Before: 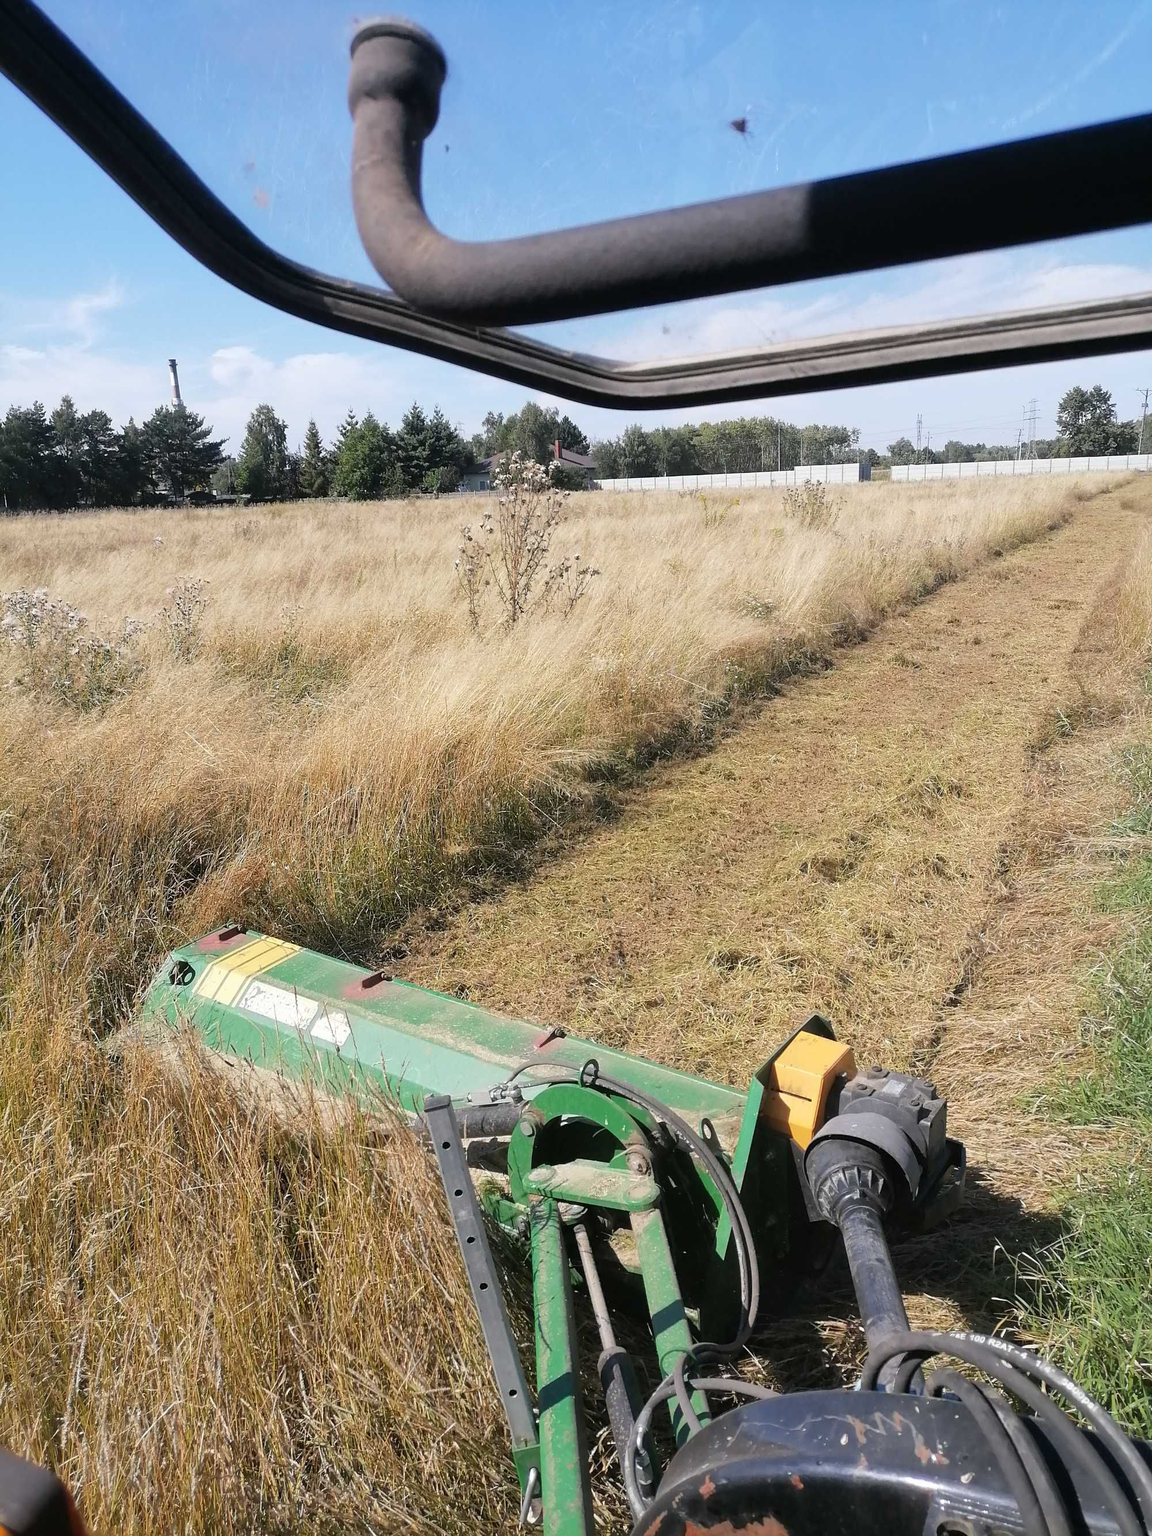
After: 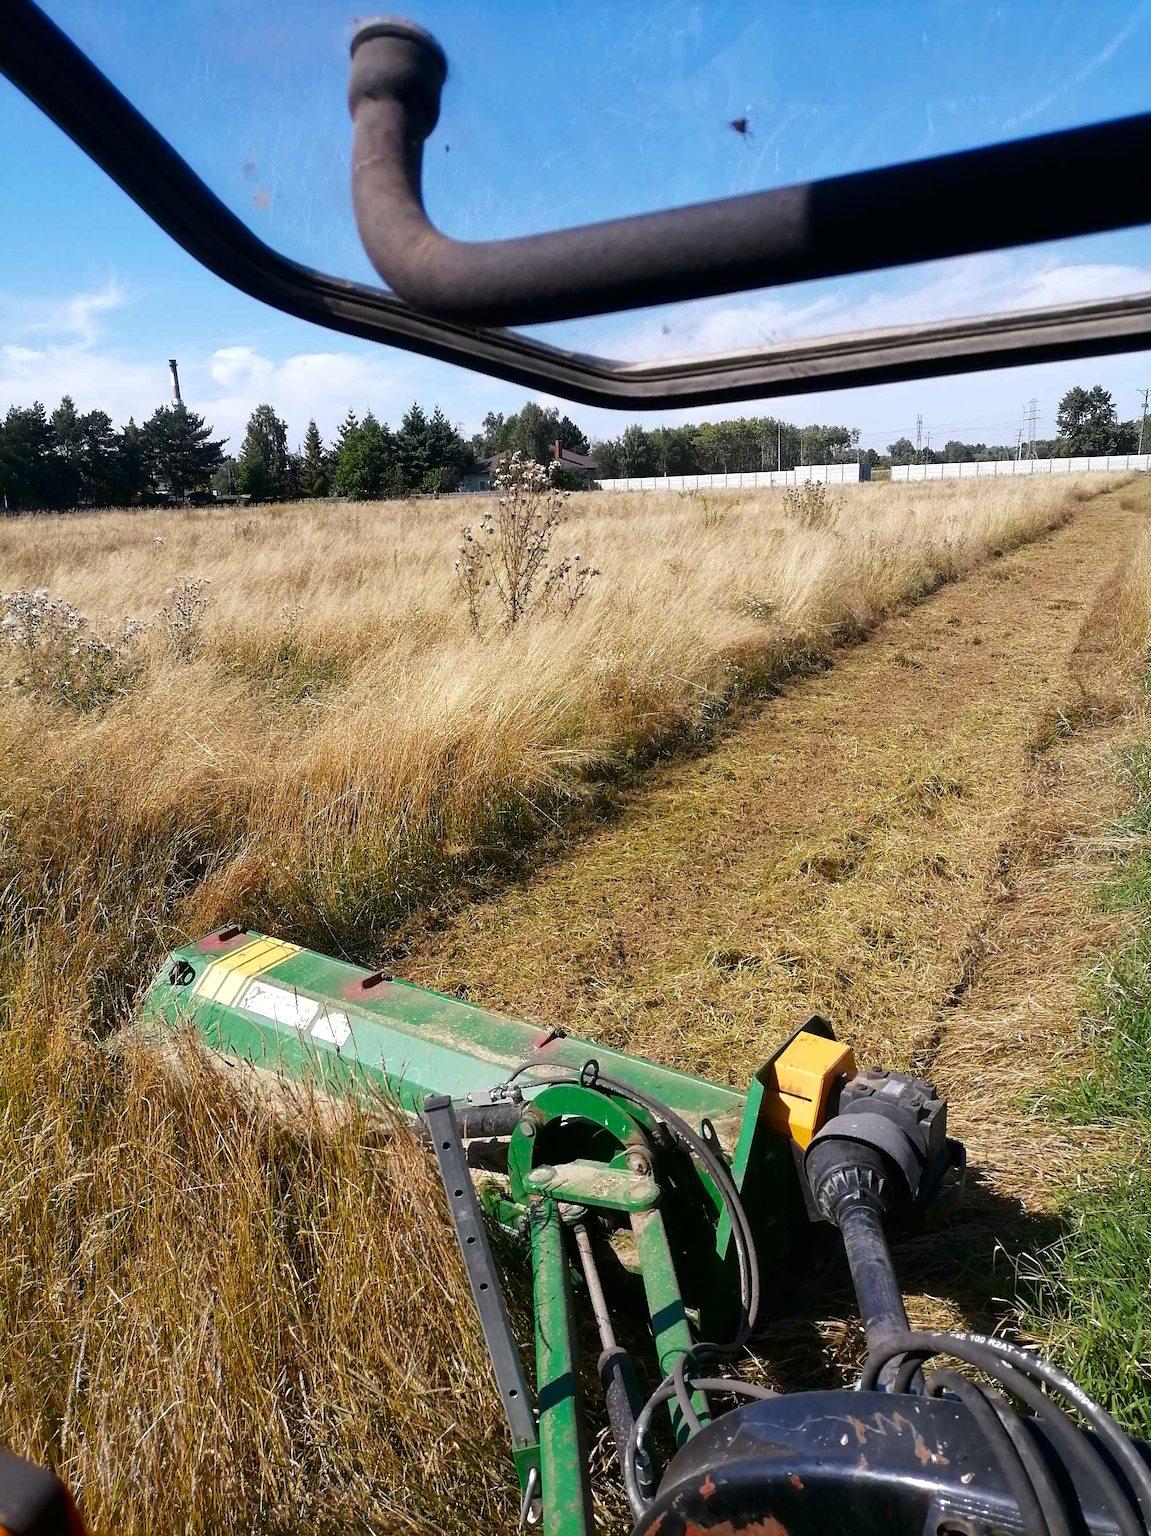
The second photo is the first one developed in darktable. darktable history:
contrast brightness saturation: brightness -0.251, saturation 0.196
exposure: black level correction 0, exposure 0.199 EV, compensate exposure bias true, compensate highlight preservation false
